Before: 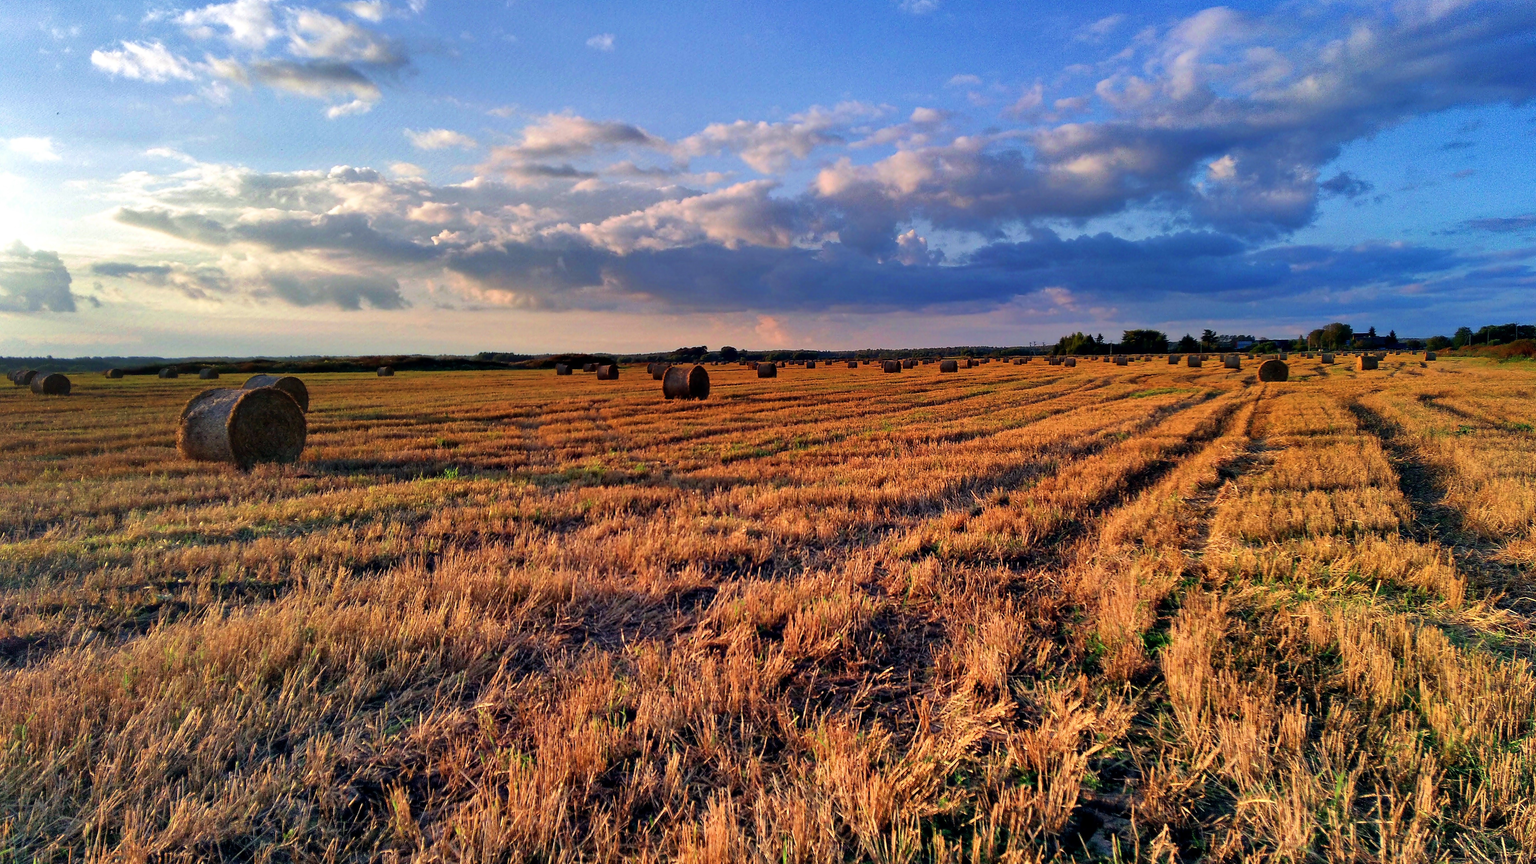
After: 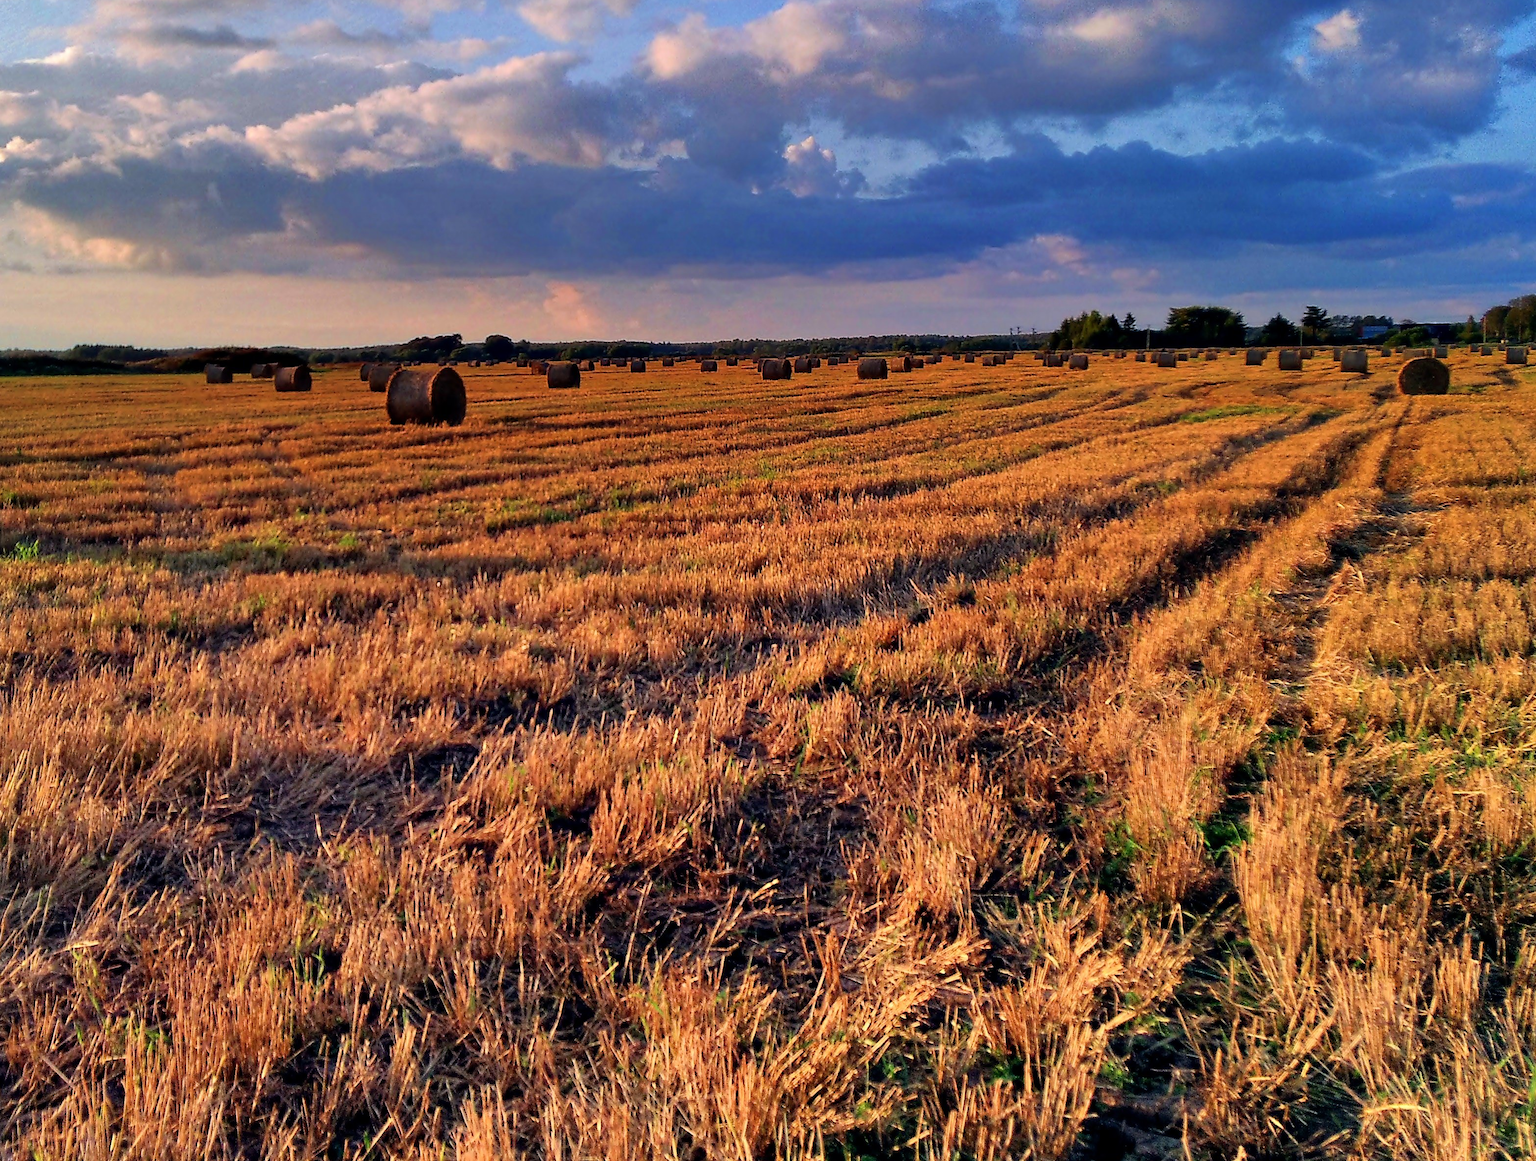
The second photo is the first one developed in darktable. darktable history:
crop and rotate: left 28.38%, top 17.315%, right 12.763%, bottom 3.573%
